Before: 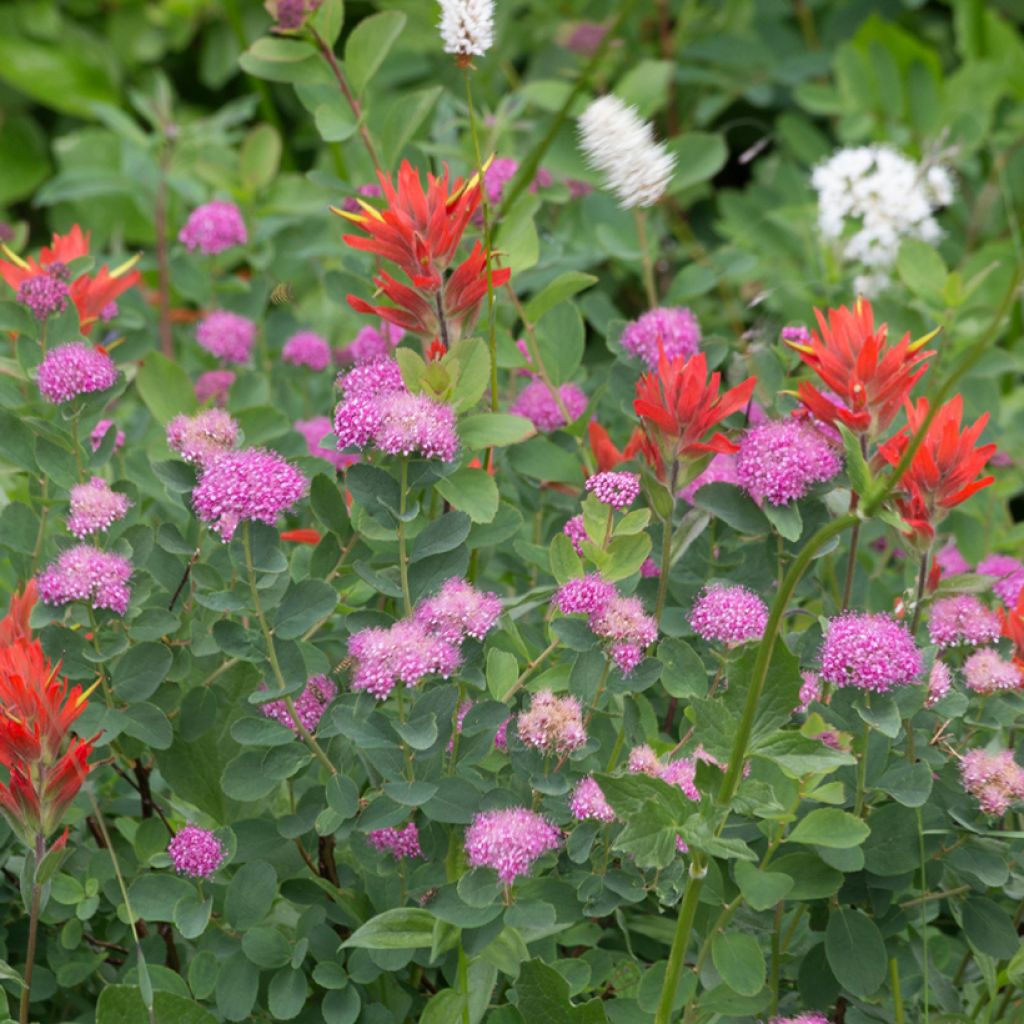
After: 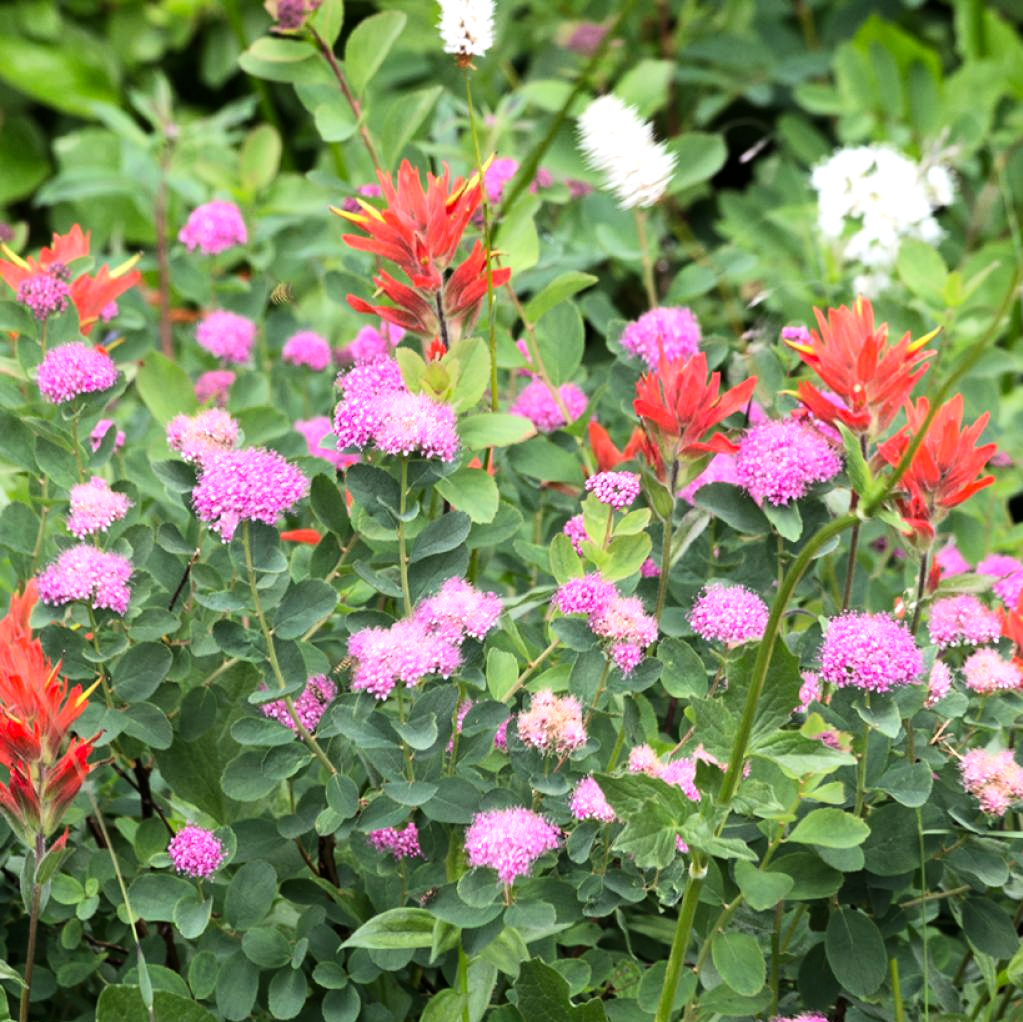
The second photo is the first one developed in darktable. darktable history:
crop: top 0.05%, bottom 0.098%
tone curve: curves: ch0 [(0, 0) (0.004, 0.001) (0.133, 0.112) (0.325, 0.362) (0.832, 0.893) (1, 1)], color space Lab, linked channels, preserve colors none
tone equalizer: -8 EV -0.75 EV, -7 EV -0.7 EV, -6 EV -0.6 EV, -5 EV -0.4 EV, -3 EV 0.4 EV, -2 EV 0.6 EV, -1 EV 0.7 EV, +0 EV 0.75 EV, edges refinement/feathering 500, mask exposure compensation -1.57 EV, preserve details no
